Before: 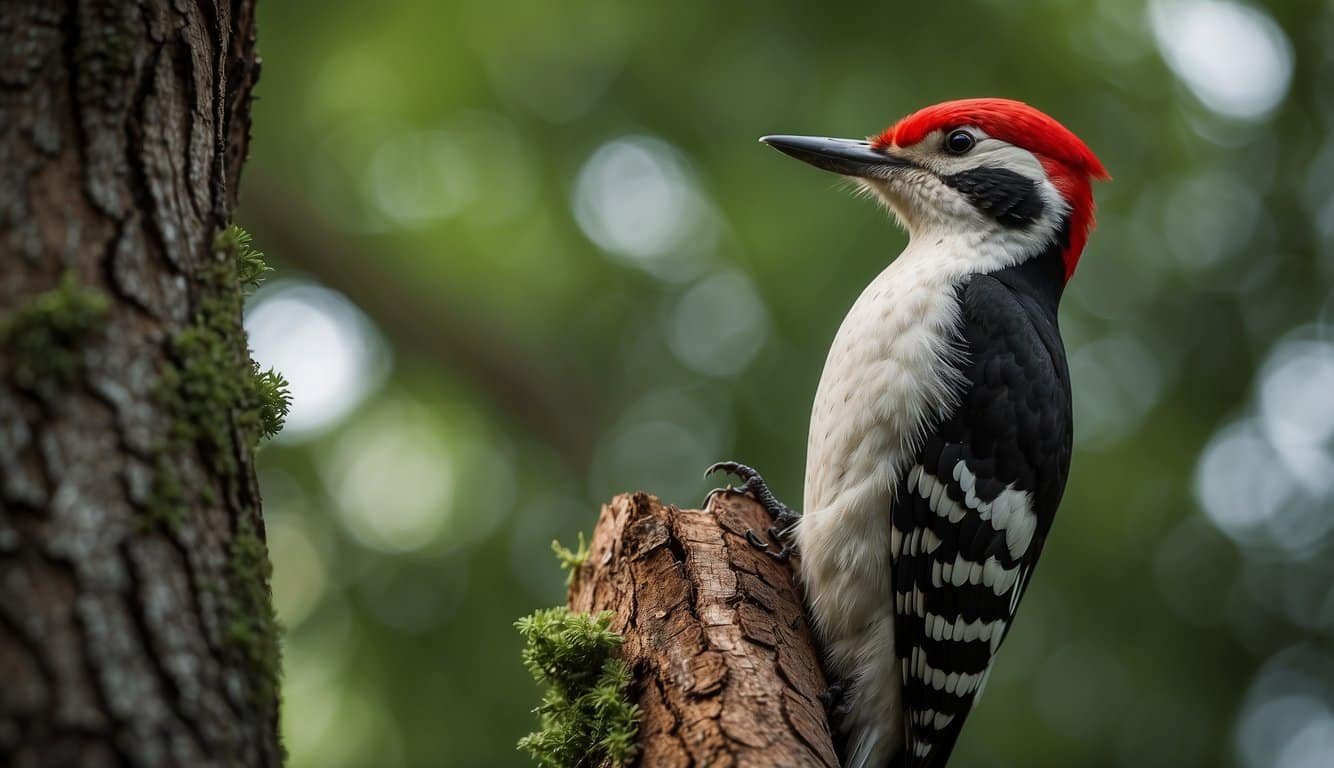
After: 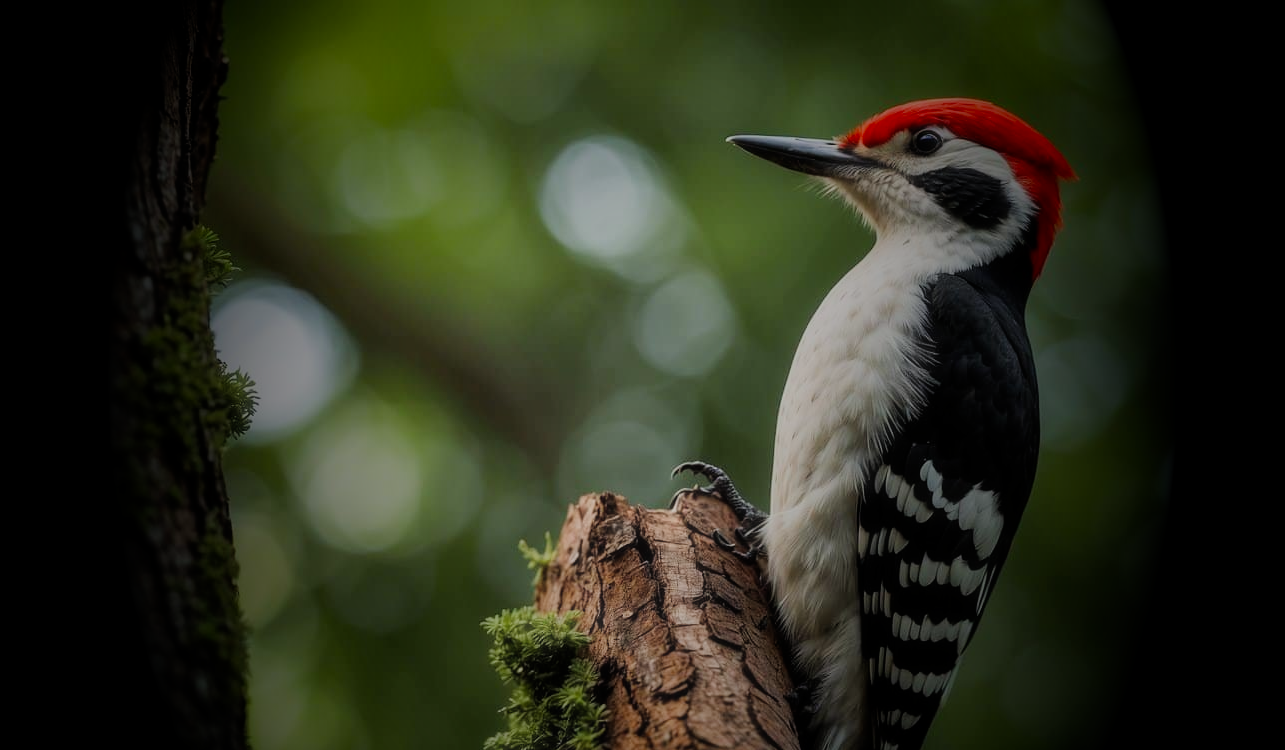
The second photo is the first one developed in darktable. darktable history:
vignetting: fall-off start 15.9%, fall-off radius 100%, brightness -1, saturation 0.5, width/height ratio 0.719
crop and rotate: left 2.536%, right 1.107%, bottom 2.246%
filmic rgb: black relative exposure -7.65 EV, white relative exposure 4.56 EV, hardness 3.61
haze removal: strength -0.1, adaptive false
